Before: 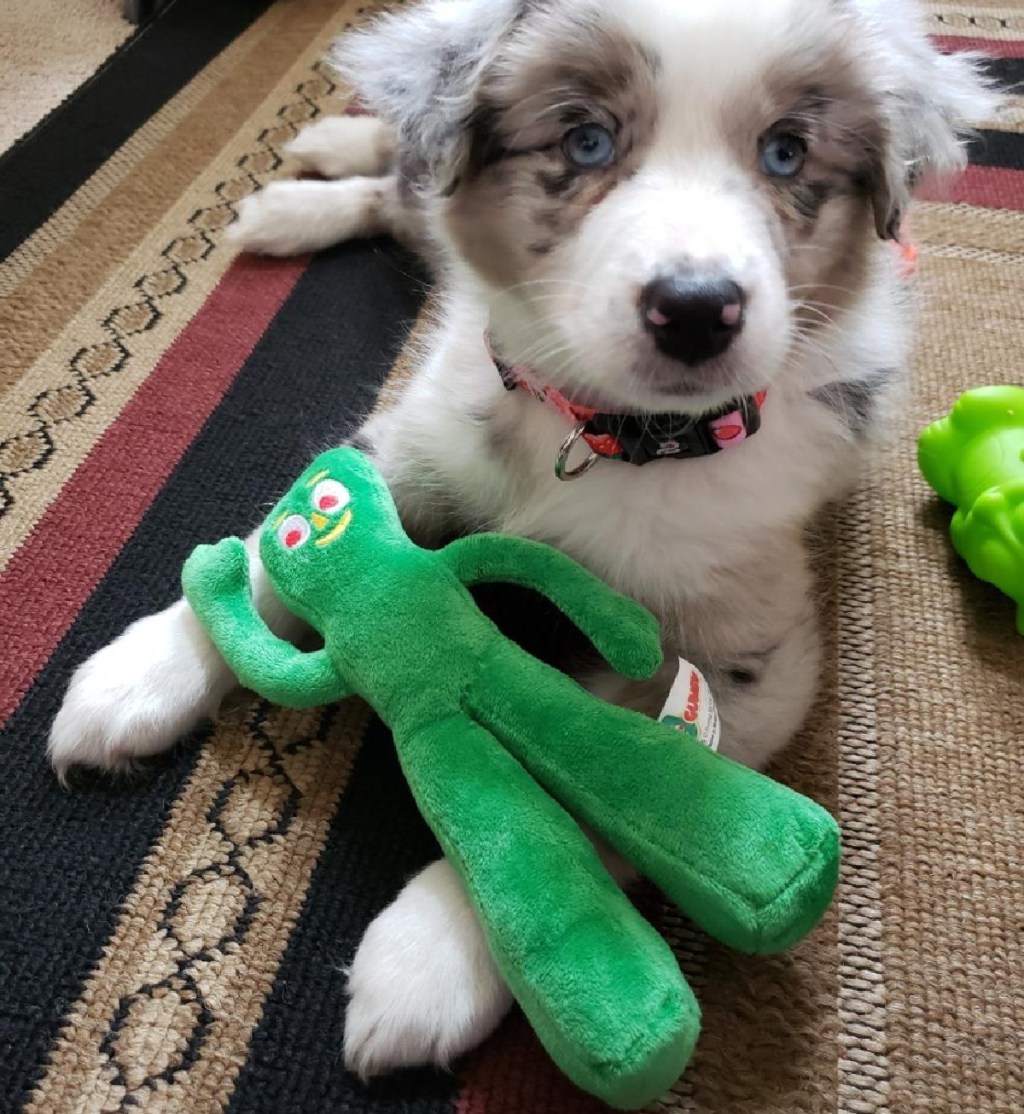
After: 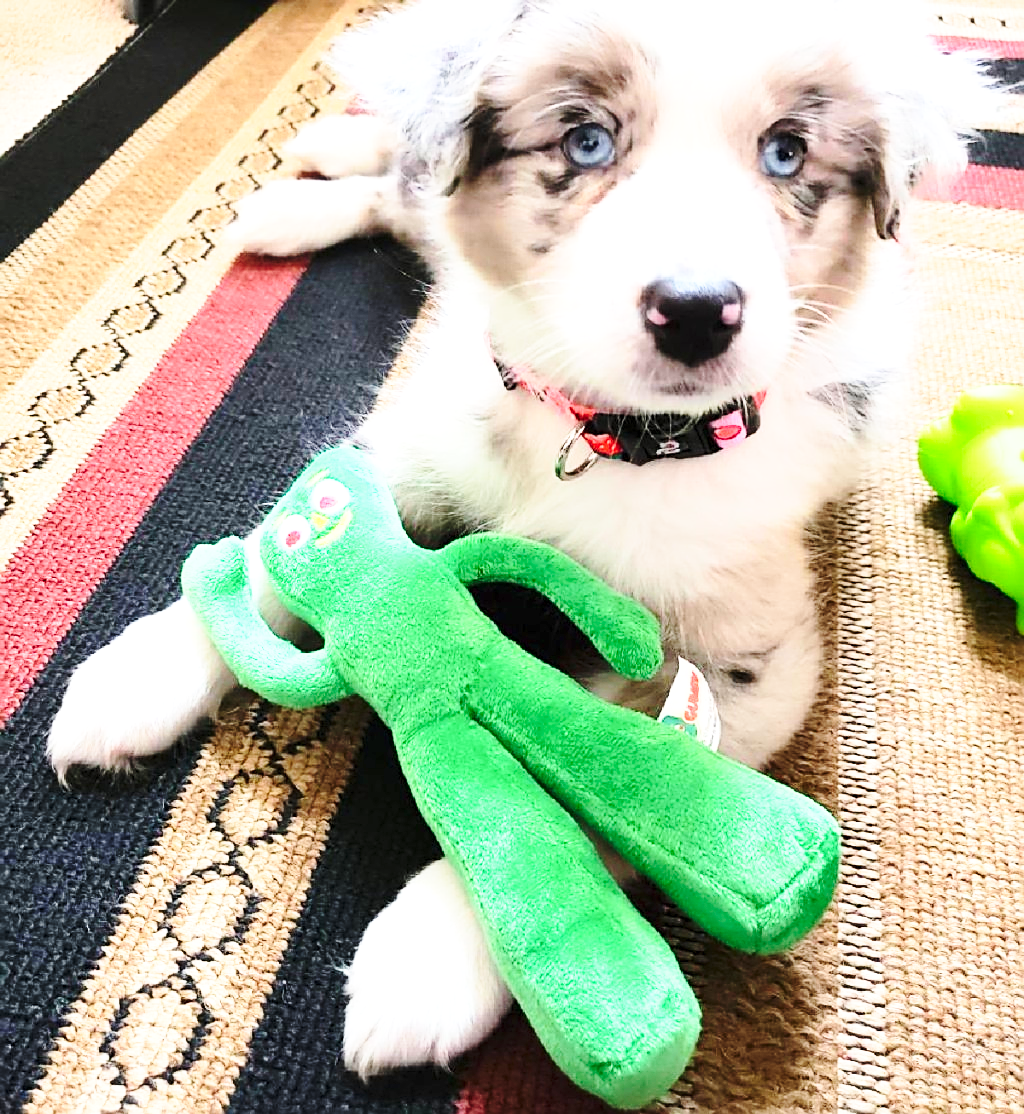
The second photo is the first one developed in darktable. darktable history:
exposure: exposure 0.915 EV, compensate highlight preservation false
contrast brightness saturation: contrast 0.201, brightness 0.145, saturation 0.141
sharpen: on, module defaults
base curve: curves: ch0 [(0, 0) (0.028, 0.03) (0.121, 0.232) (0.46, 0.748) (0.859, 0.968) (1, 1)], preserve colors none
